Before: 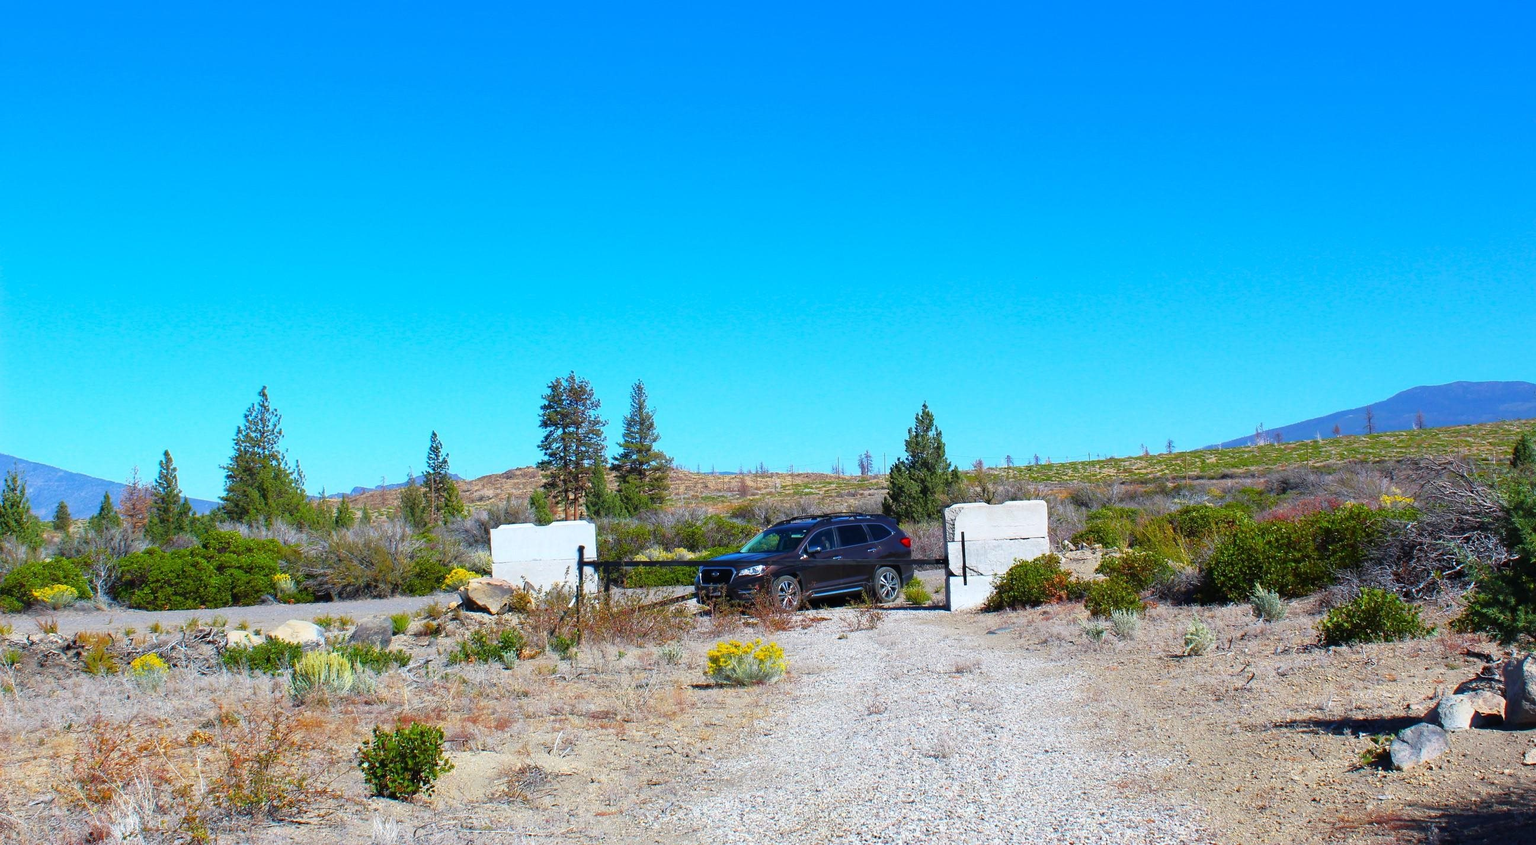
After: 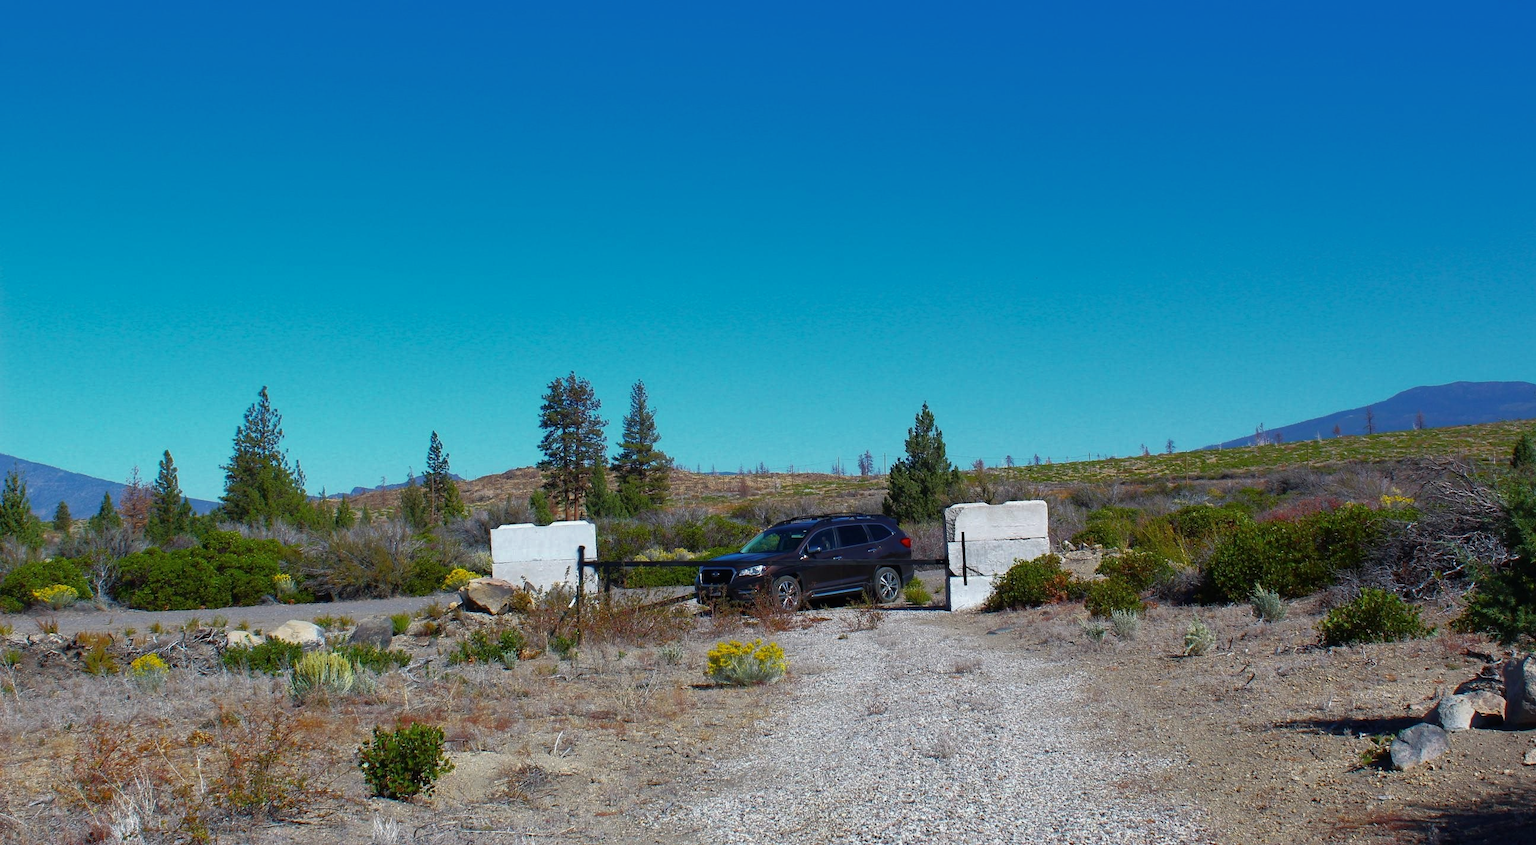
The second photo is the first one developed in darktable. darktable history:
base curve: curves: ch0 [(0, 0) (0.841, 0.609) (1, 1)]
tone curve: curves: ch0 [(0, 0) (0.339, 0.306) (0.687, 0.706) (1, 1)], color space Lab, linked channels, preserve colors none
